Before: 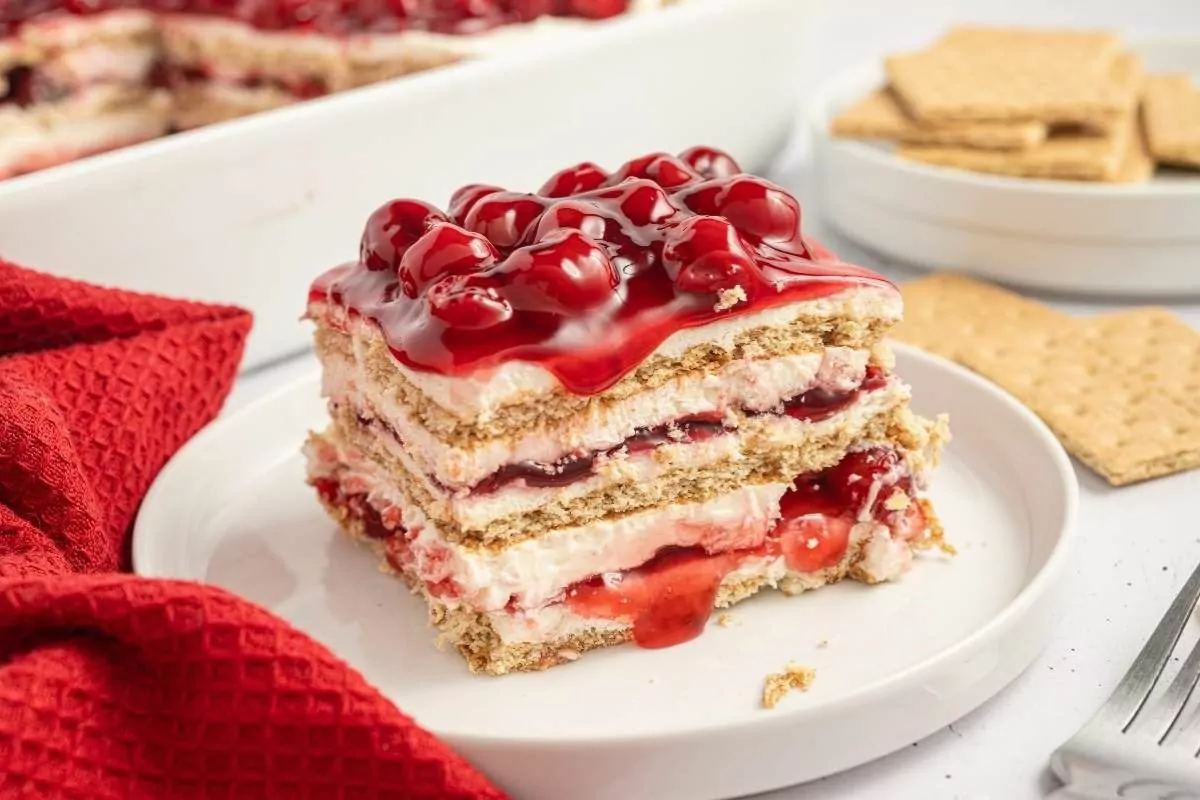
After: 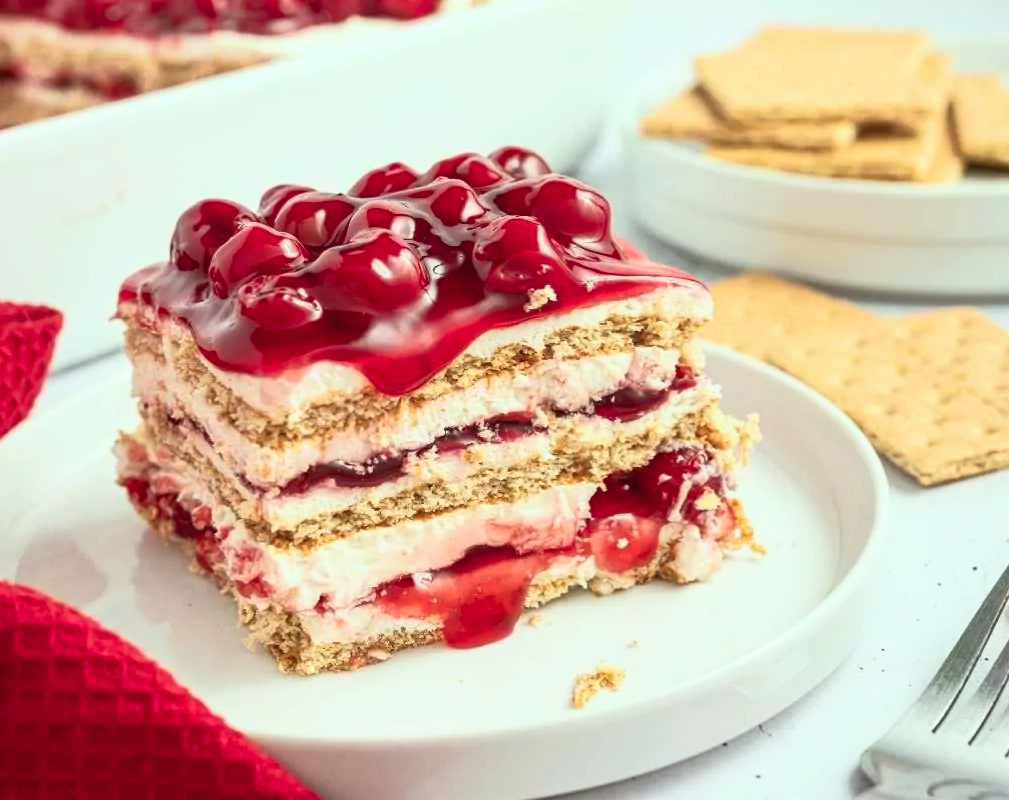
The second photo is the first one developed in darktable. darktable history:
crop: left 15.896%
base curve: curves: ch0 [(0, 0) (0.257, 0.25) (0.482, 0.586) (0.757, 0.871) (1, 1)]
color calibration: output R [0.972, 0.068, -0.094, 0], output G [-0.178, 1.216, -0.086, 0], output B [0.095, -0.136, 0.98, 0], illuminant as shot in camera, x 0.359, y 0.361, temperature 4571.06 K
